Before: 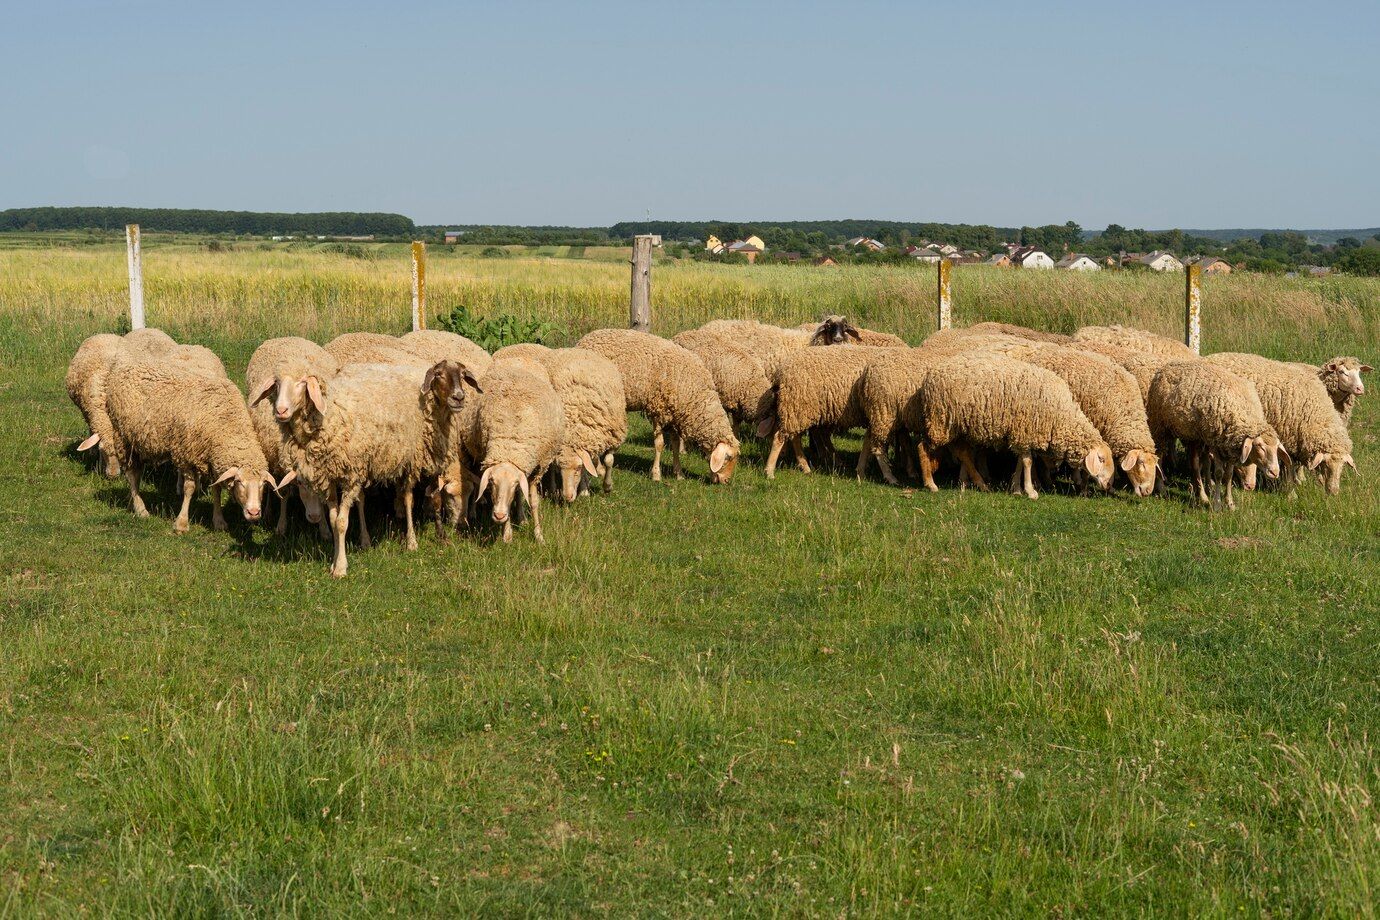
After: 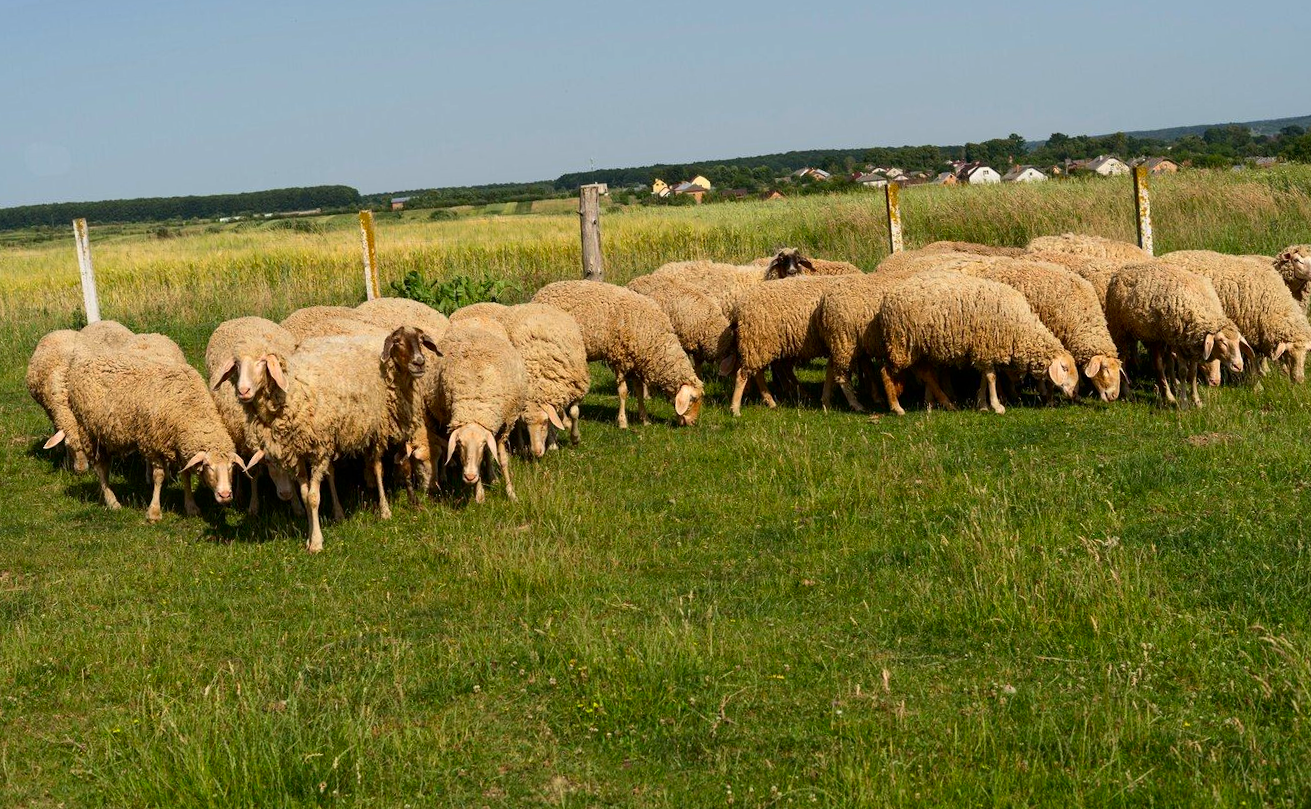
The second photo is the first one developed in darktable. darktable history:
base curve: curves: ch0 [(0, 0) (0.472, 0.455) (1, 1)], preserve colors none
rotate and perspective: rotation -5°, crop left 0.05, crop right 0.952, crop top 0.11, crop bottom 0.89
contrast brightness saturation: contrast 0.13, brightness -0.05, saturation 0.16
